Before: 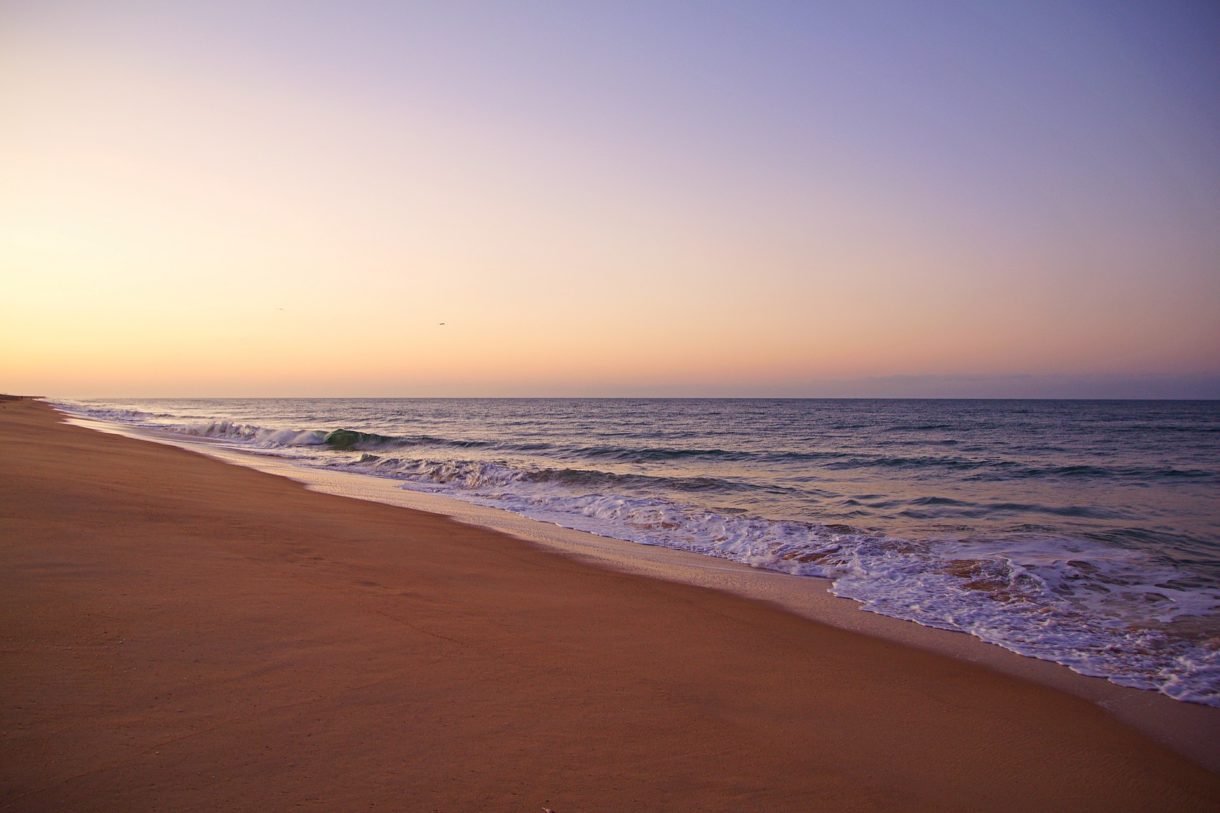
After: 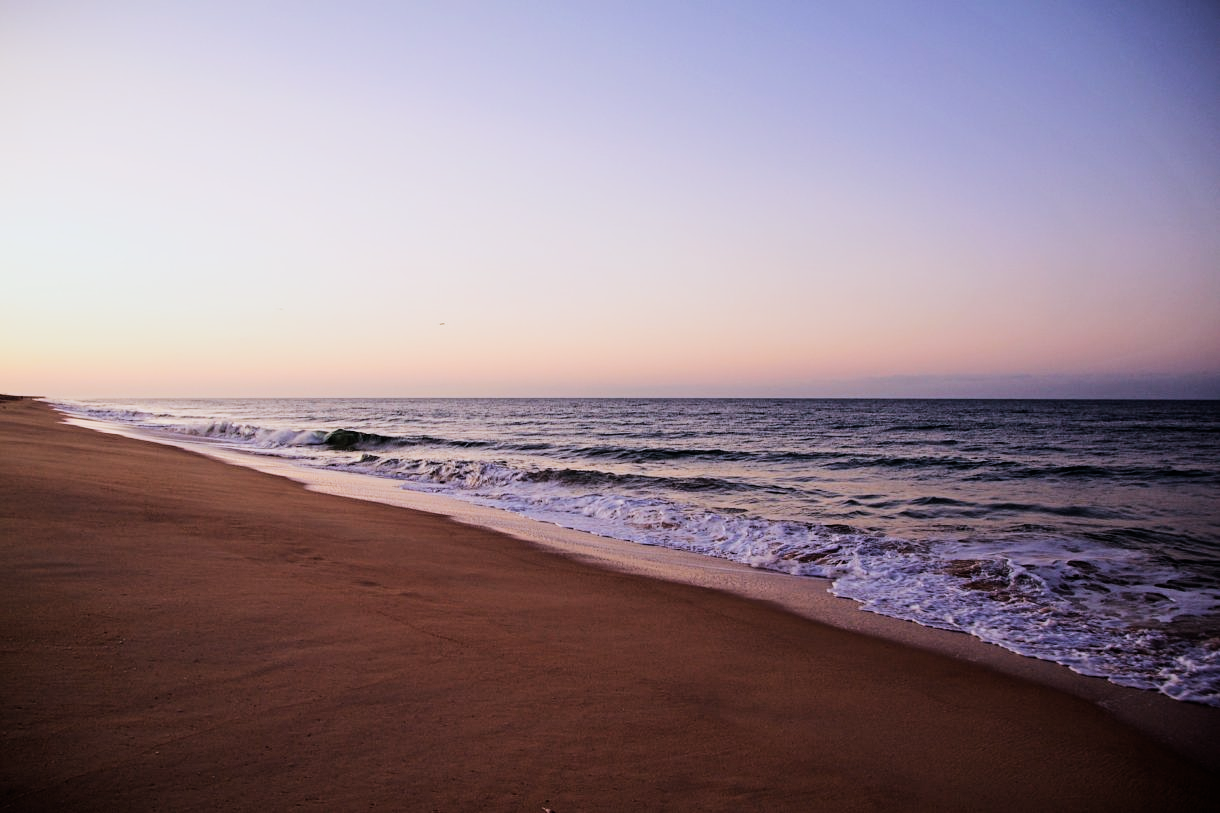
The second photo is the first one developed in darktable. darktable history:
color correction: highlights a* -0.772, highlights b* -8.92
sharpen: radius 2.883, amount 0.868, threshold 47.523
tone equalizer: -8 EV -0.417 EV, -7 EV -0.389 EV, -6 EV -0.333 EV, -5 EV -0.222 EV, -3 EV 0.222 EV, -2 EV 0.333 EV, -1 EV 0.389 EV, +0 EV 0.417 EV, edges refinement/feathering 500, mask exposure compensation -1.57 EV, preserve details no
filmic rgb: black relative exposure -5 EV, hardness 2.88, contrast 1.3, highlights saturation mix -30%
